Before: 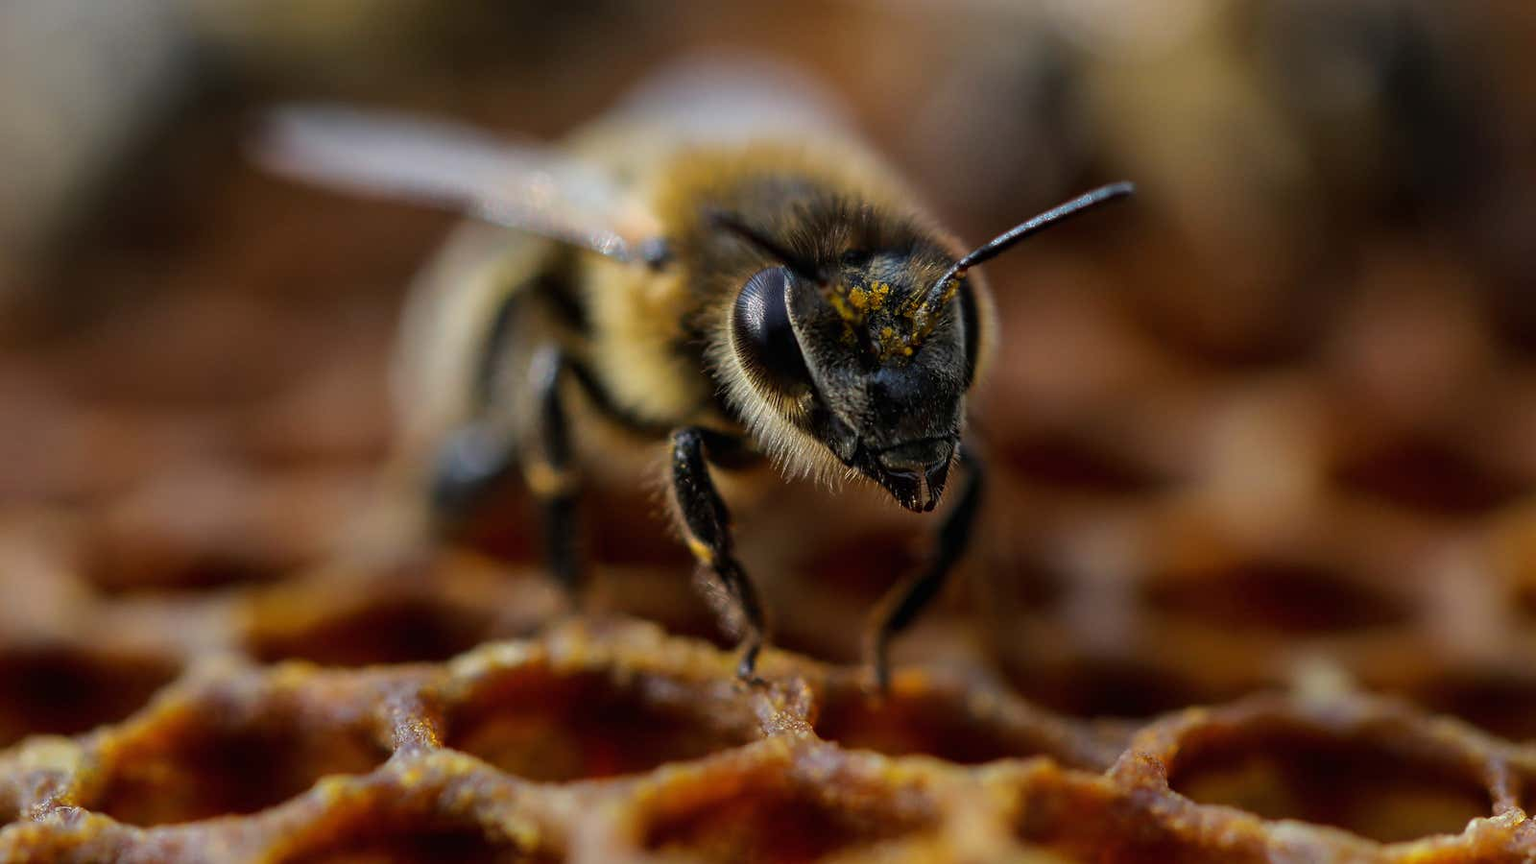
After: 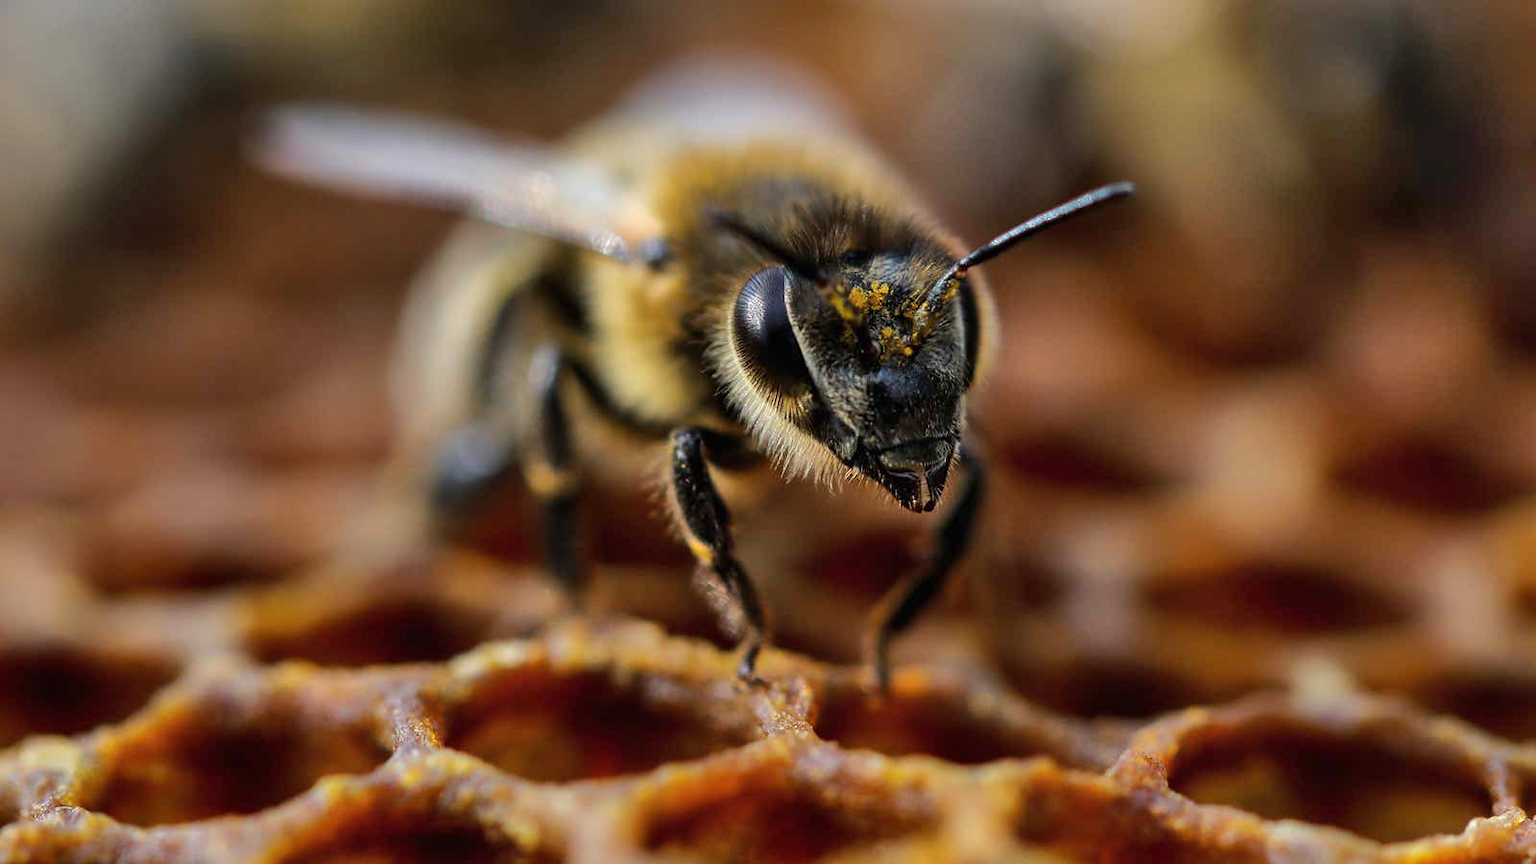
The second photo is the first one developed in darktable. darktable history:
shadows and highlights: soften with gaussian
exposure: exposure 0.296 EV, compensate highlight preservation false
